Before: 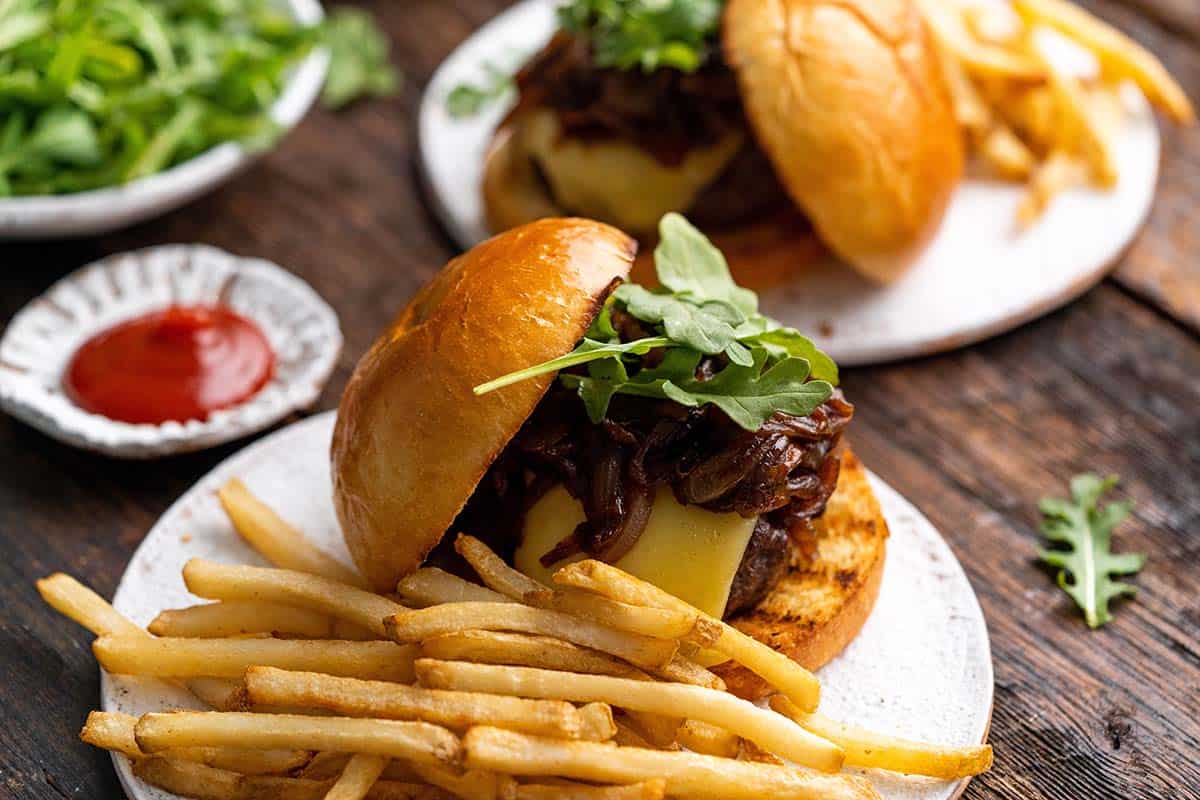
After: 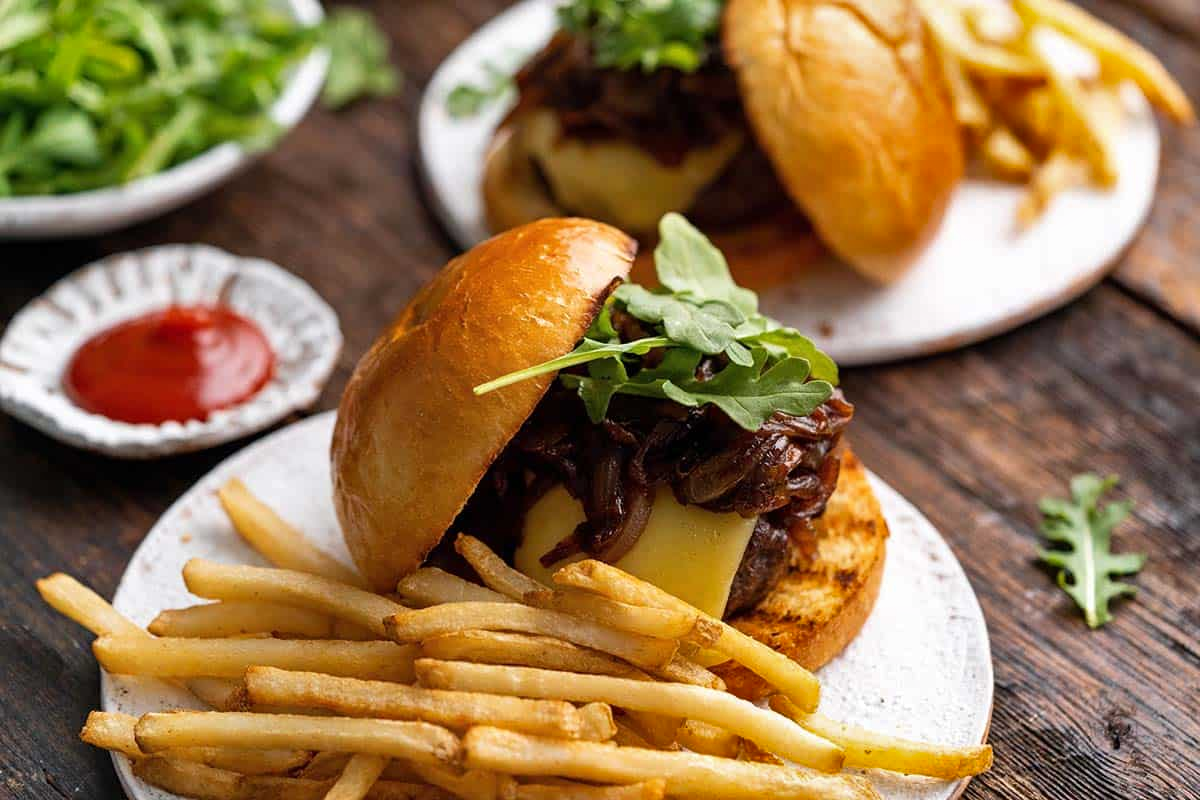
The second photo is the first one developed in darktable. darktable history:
shadows and highlights: radius 109.49, shadows 40.64, highlights -72.92, low approximation 0.01, soften with gaussian
